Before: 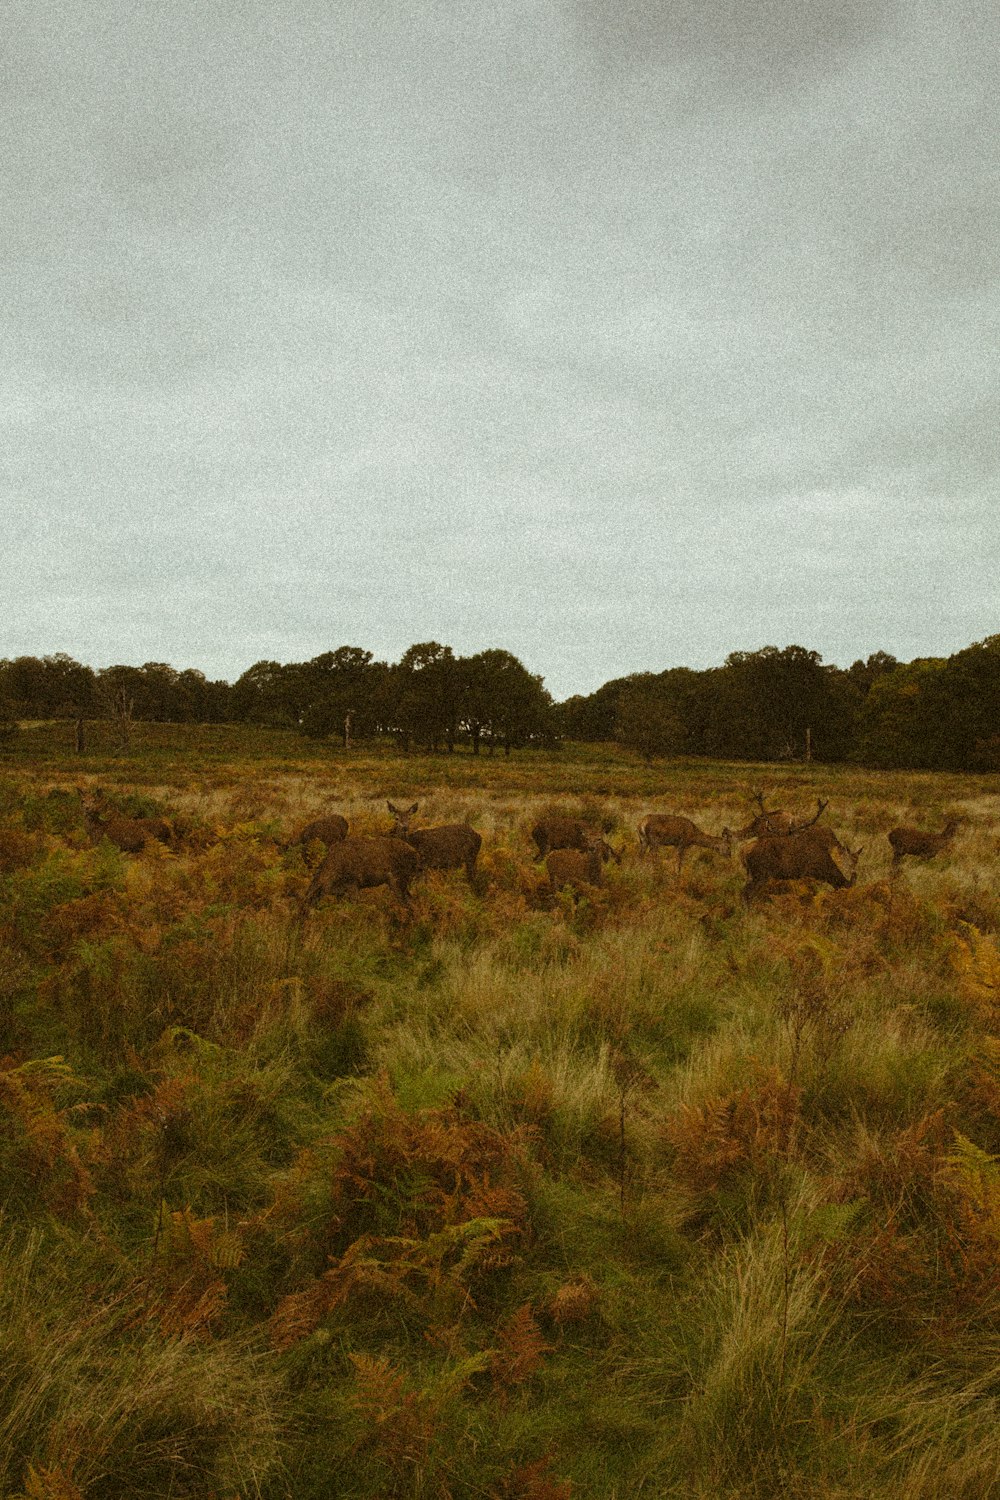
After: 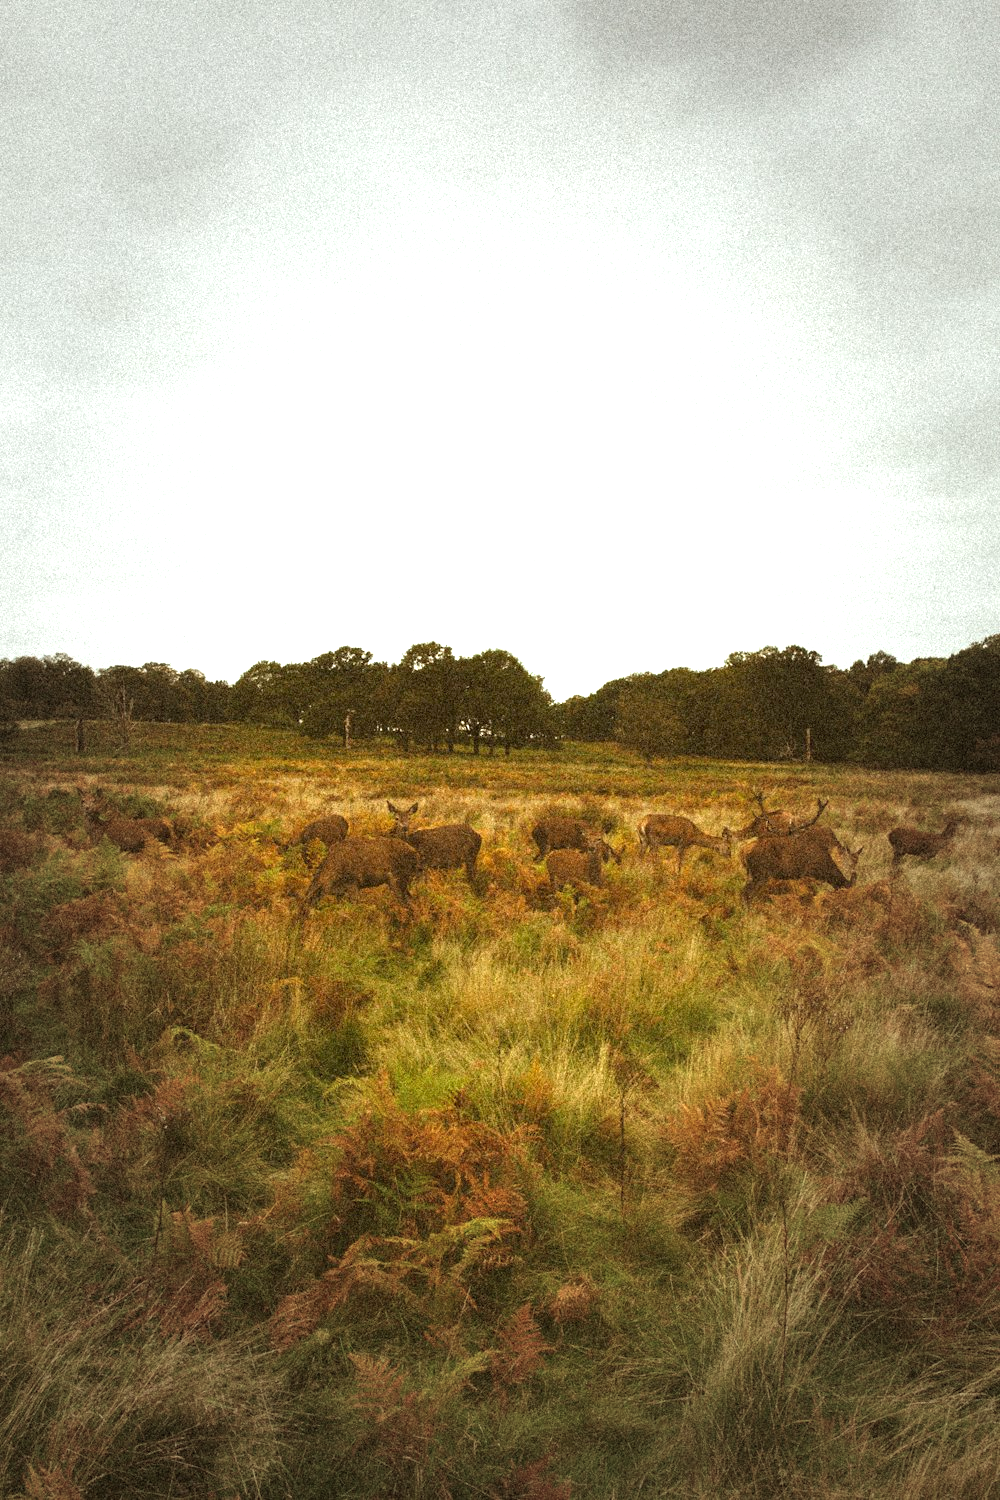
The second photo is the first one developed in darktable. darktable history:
vignetting: fall-off start 48.62%, brightness -0.413, saturation -0.303, automatic ratio true, width/height ratio 1.284
exposure: black level correction 0, exposure 1.374 EV, compensate highlight preservation false
